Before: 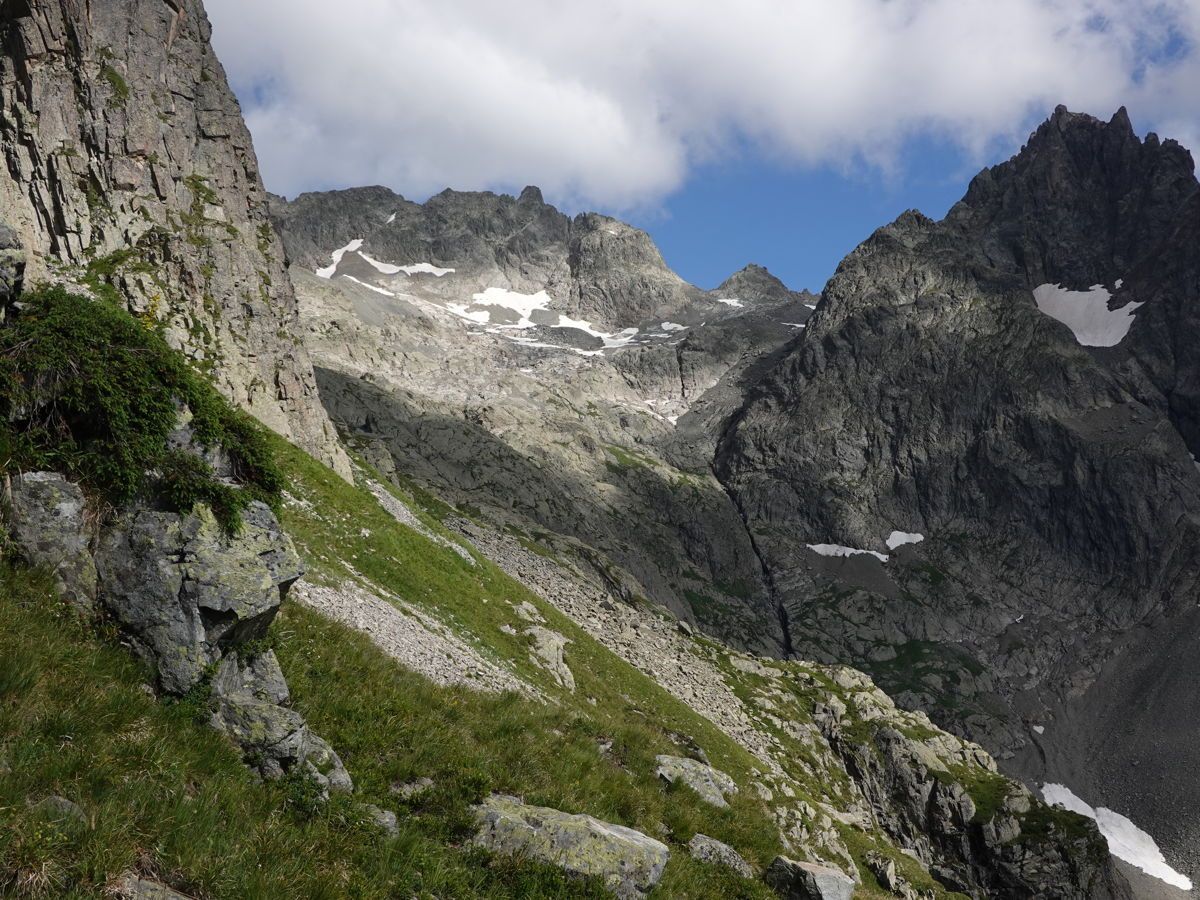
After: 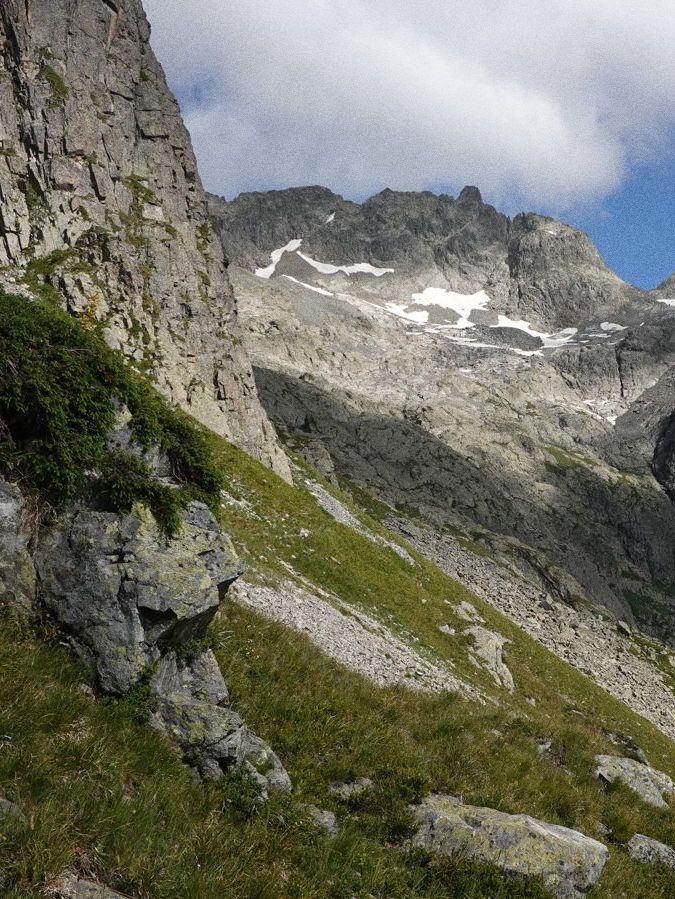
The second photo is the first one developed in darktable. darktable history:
crop: left 5.114%, right 38.589%
grain: coarseness 8.68 ISO, strength 31.94%
color zones: curves: ch1 [(0, 0.469) (0.072, 0.457) (0.243, 0.494) (0.429, 0.5) (0.571, 0.5) (0.714, 0.5) (0.857, 0.5) (1, 0.469)]; ch2 [(0, 0.499) (0.143, 0.467) (0.242, 0.436) (0.429, 0.493) (0.571, 0.5) (0.714, 0.5) (0.857, 0.5) (1, 0.499)]
